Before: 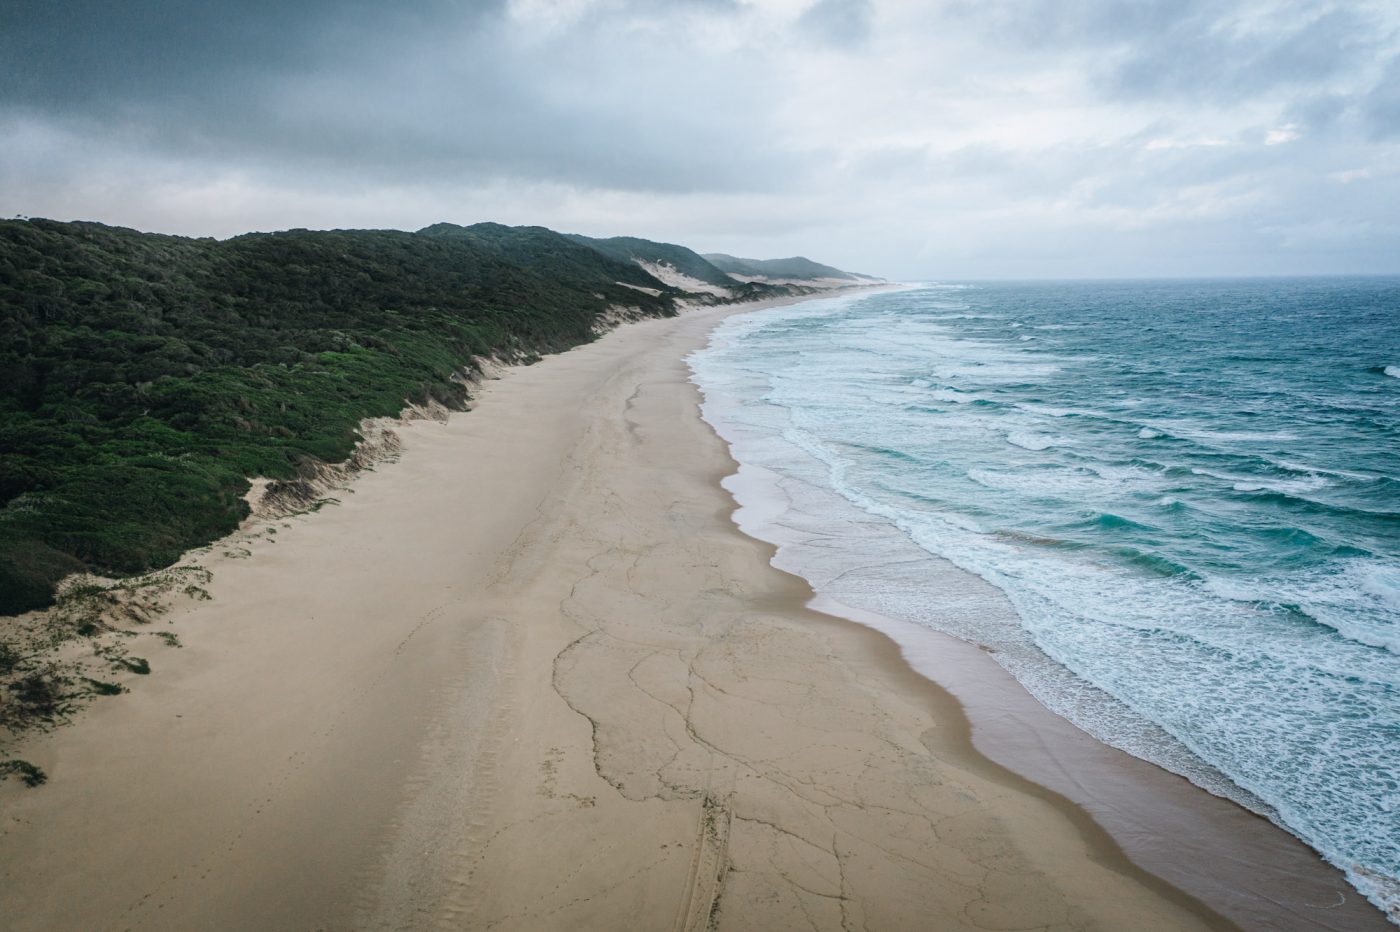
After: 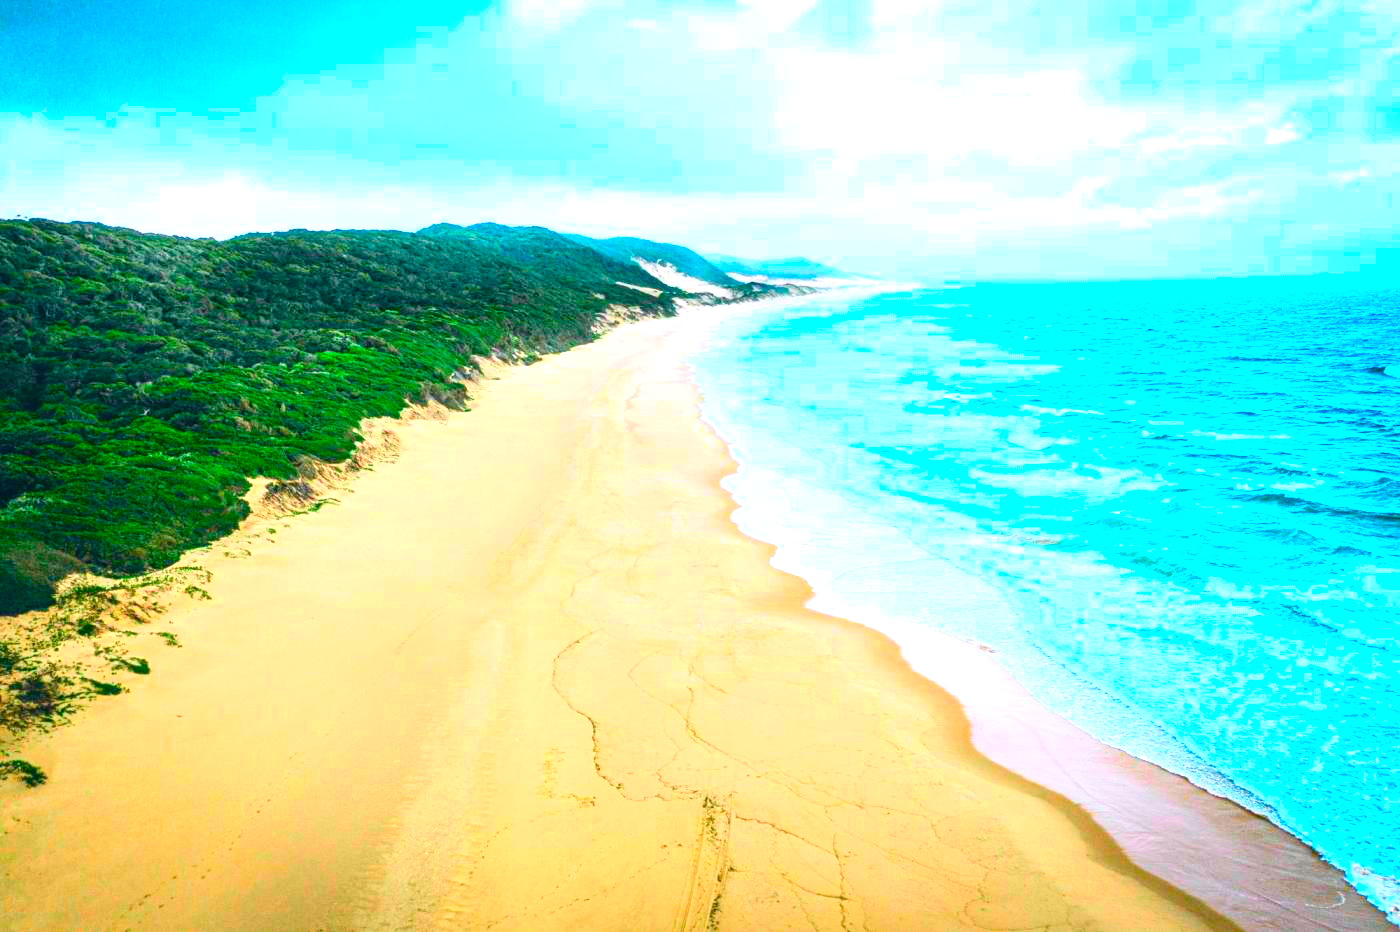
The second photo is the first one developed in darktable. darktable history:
color correction: highlights b* 0.006, saturation 1.78
exposure: black level correction 0, exposure 1.525 EV, compensate exposure bias true, compensate highlight preservation false
tone curve: curves: ch0 [(0, 0) (0.051, 0.03) (0.096, 0.071) (0.241, 0.247) (0.455, 0.525) (0.594, 0.697) (0.741, 0.845) (0.871, 0.933) (1, 0.984)]; ch1 [(0, 0) (0.1, 0.038) (0.318, 0.243) (0.399, 0.351) (0.478, 0.469) (0.499, 0.499) (0.534, 0.549) (0.565, 0.594) (0.601, 0.634) (0.666, 0.7) (1, 1)]; ch2 [(0, 0) (0.453, 0.45) (0.479, 0.483) (0.504, 0.499) (0.52, 0.519) (0.541, 0.559) (0.592, 0.612) (0.824, 0.815) (1, 1)], color space Lab, independent channels, preserve colors none
color balance rgb: perceptual saturation grading › global saturation 36.844%, perceptual saturation grading › shadows 35.58%, global vibrance 20%
local contrast: on, module defaults
